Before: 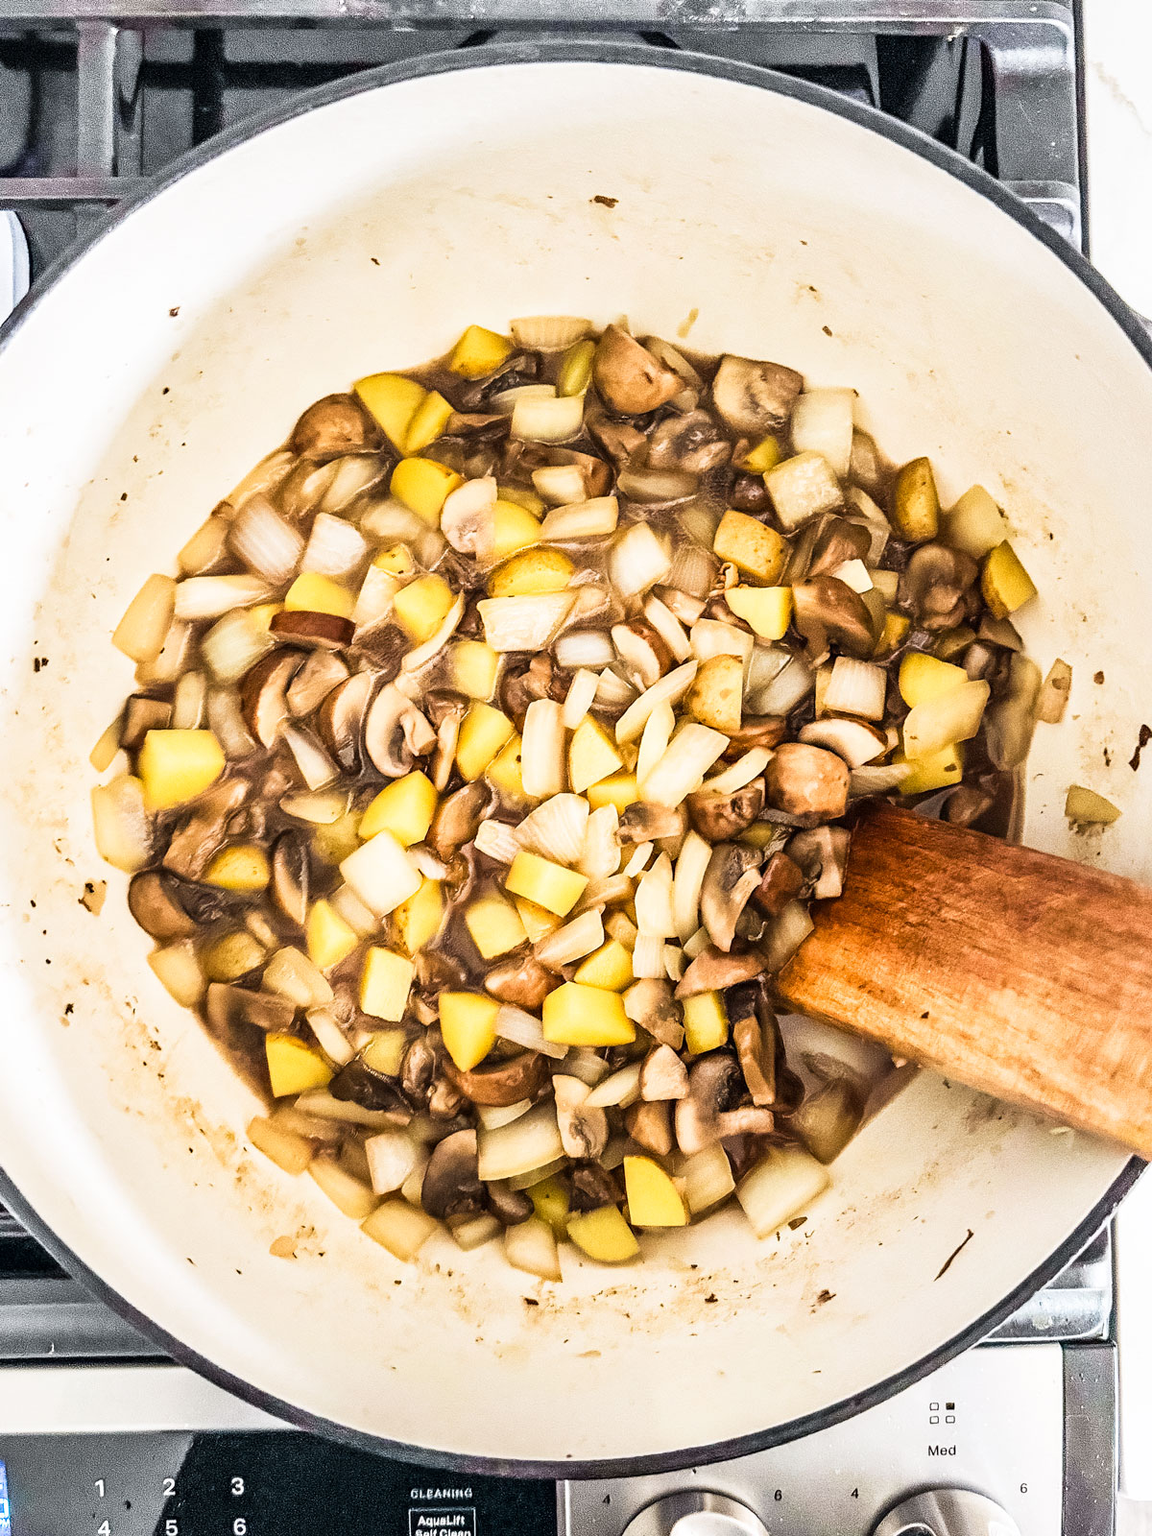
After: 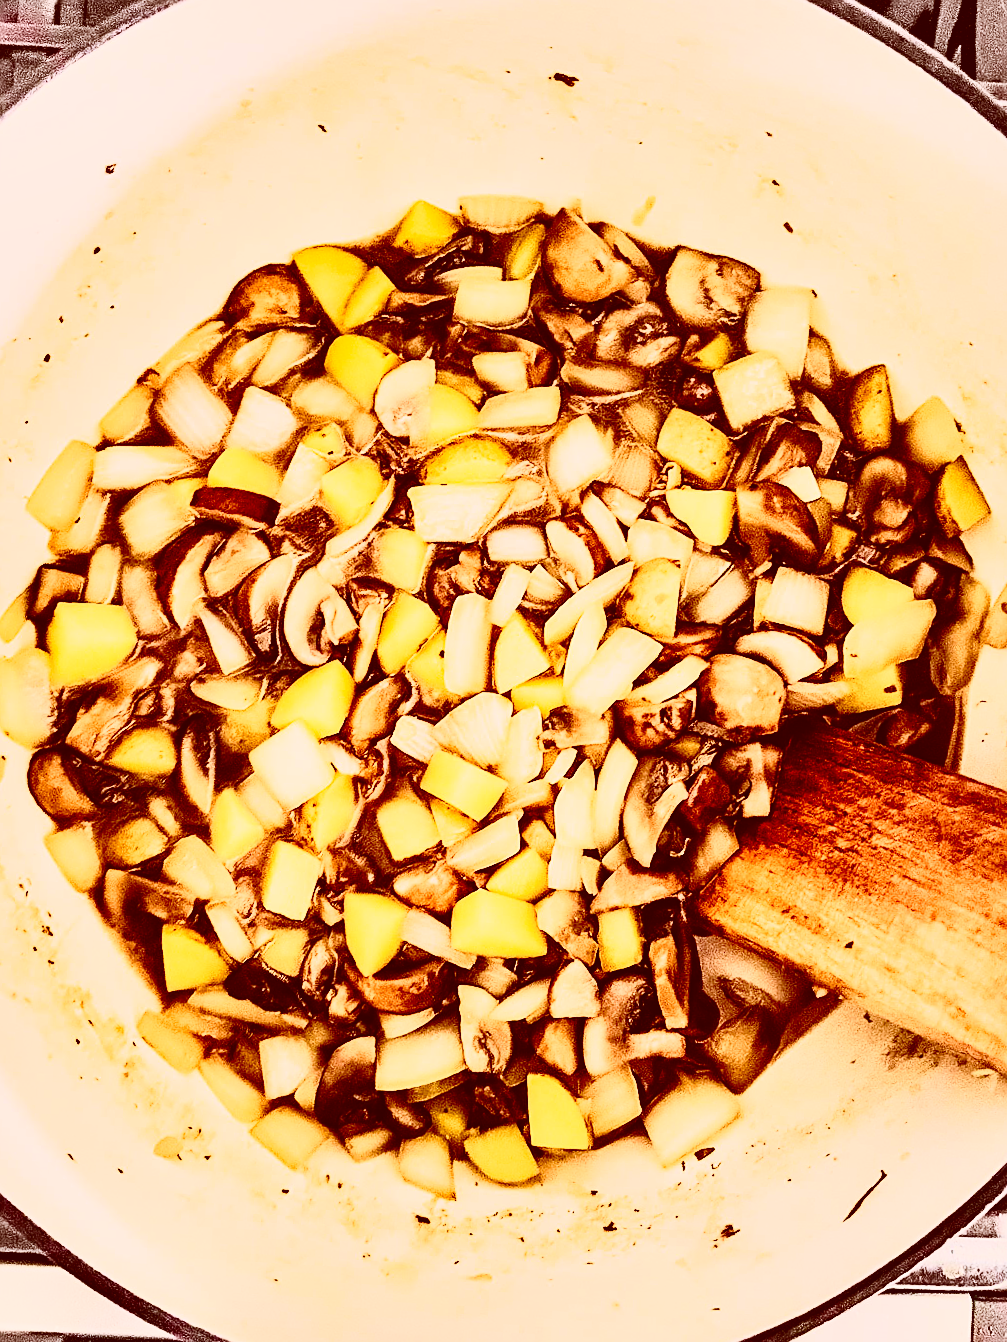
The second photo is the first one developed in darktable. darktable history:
crop and rotate: angle -3.27°, left 5.211%, top 5.211%, right 4.607%, bottom 4.607%
rotate and perspective: automatic cropping off
color correction: highlights a* 9.03, highlights b* 8.71, shadows a* 40, shadows b* 40, saturation 0.8
contrast brightness saturation: contrast 0.24, brightness 0.09
sharpen: on, module defaults
shadows and highlights: soften with gaussian
base curve: curves: ch0 [(0, 0) (0.073, 0.04) (0.157, 0.139) (0.492, 0.492) (0.758, 0.758) (1, 1)], preserve colors none
tone curve: curves: ch0 [(0, 0) (0.091, 0.077) (0.517, 0.574) (0.745, 0.82) (0.844, 0.908) (0.909, 0.942) (1, 0.973)]; ch1 [(0, 0) (0.437, 0.404) (0.5, 0.5) (0.534, 0.546) (0.58, 0.603) (0.616, 0.649) (1, 1)]; ch2 [(0, 0) (0.442, 0.415) (0.5, 0.5) (0.535, 0.547) (0.585, 0.62) (1, 1)], color space Lab, independent channels, preserve colors none
